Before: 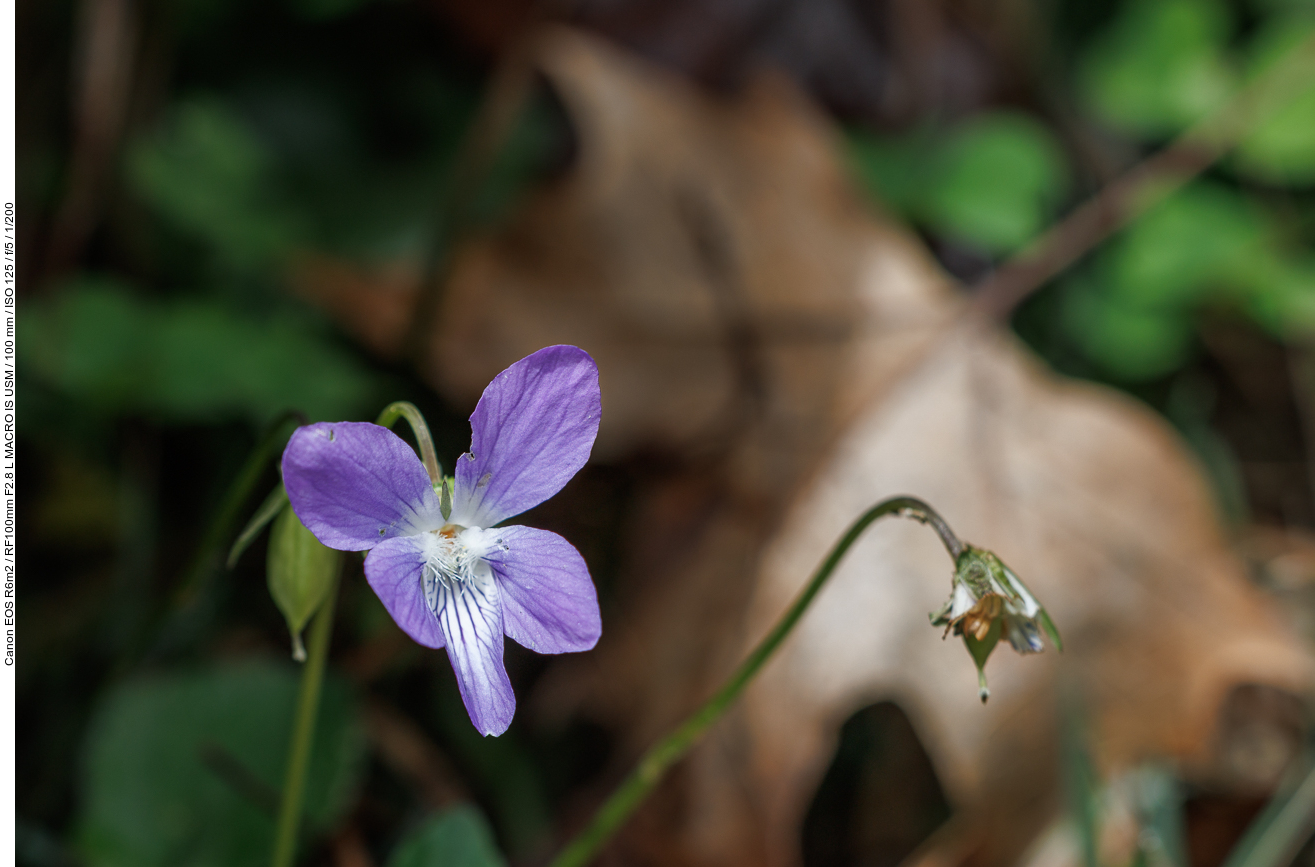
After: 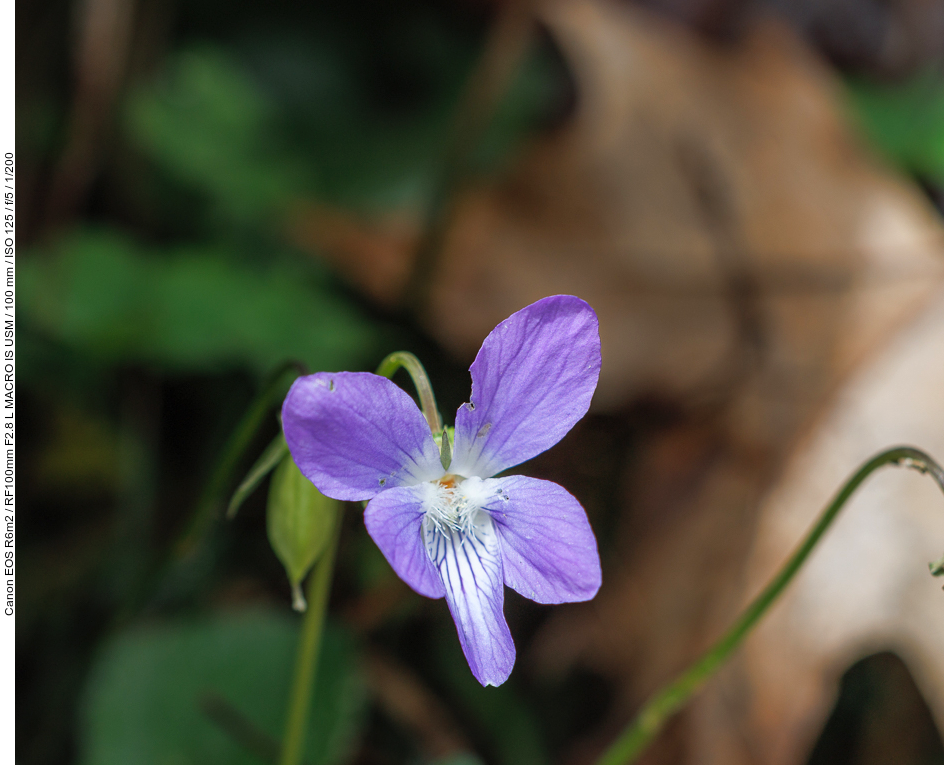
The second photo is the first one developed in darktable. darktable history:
contrast brightness saturation: brightness 0.09, saturation 0.19
crop: top 5.803%, right 27.864%, bottom 5.804%
